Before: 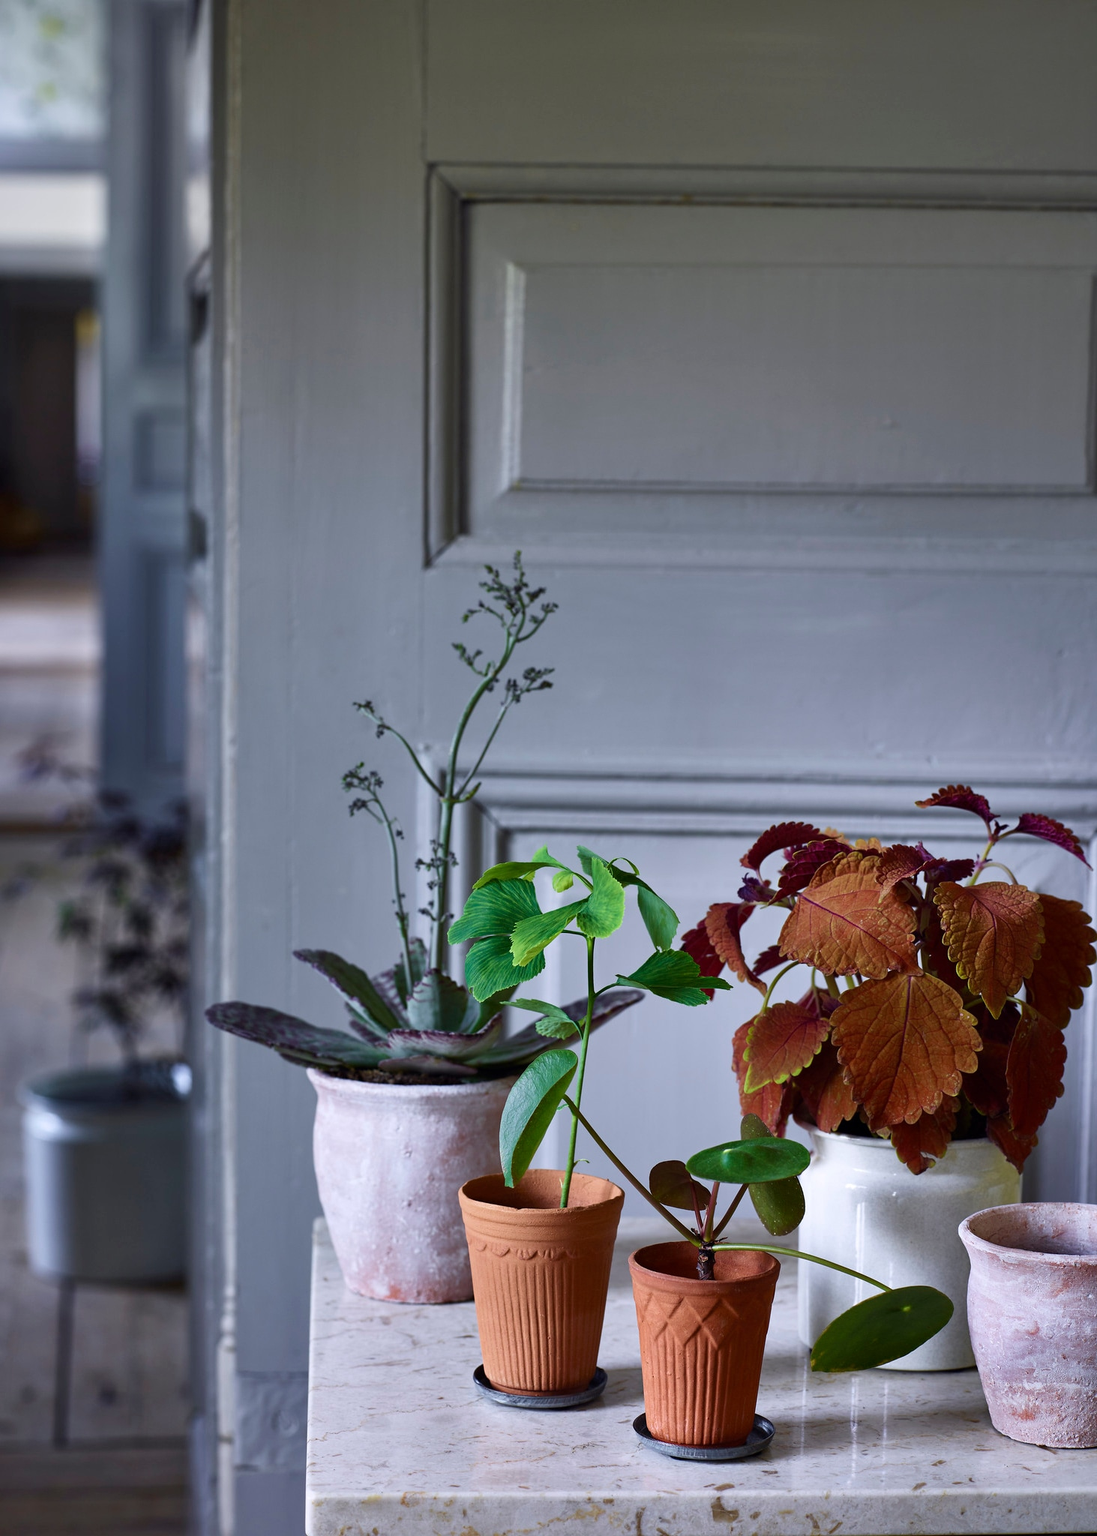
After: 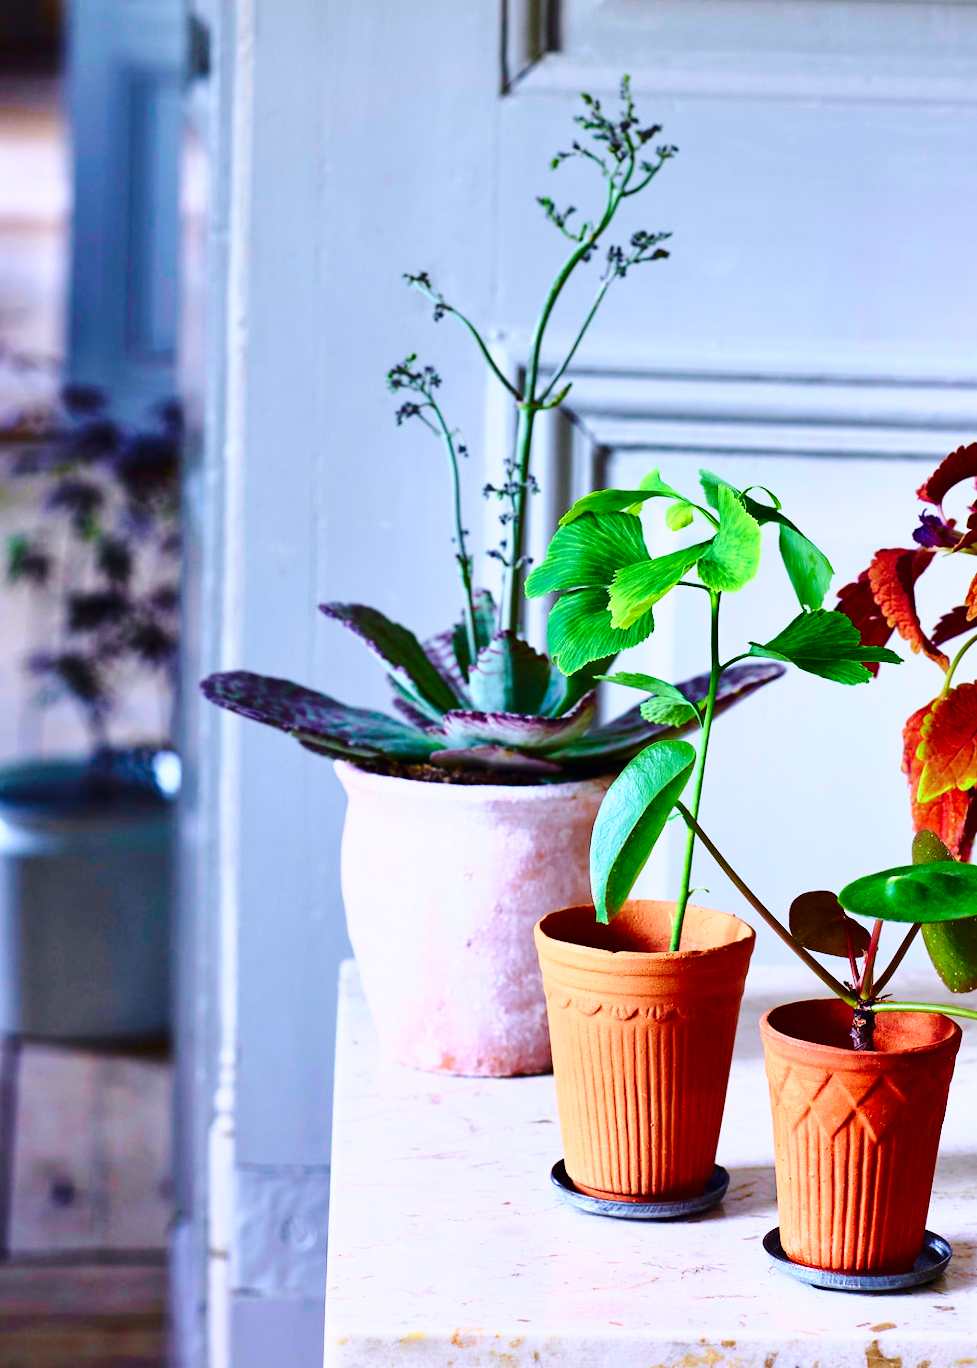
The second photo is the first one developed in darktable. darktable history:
color contrast: green-magenta contrast 1.2, blue-yellow contrast 1.2
crop and rotate: angle -0.82°, left 3.85%, top 31.828%, right 27.992%
base curve: curves: ch0 [(0, 0) (0.028, 0.03) (0.121, 0.232) (0.46, 0.748) (0.859, 0.968) (1, 1)], preserve colors none
tone curve: curves: ch0 [(0, 0) (0.091, 0.077) (0.389, 0.458) (0.745, 0.82) (0.844, 0.908) (0.909, 0.942) (1, 0.973)]; ch1 [(0, 0) (0.437, 0.404) (0.5, 0.5) (0.529, 0.55) (0.58, 0.6) (0.616, 0.649) (1, 1)]; ch2 [(0, 0) (0.442, 0.415) (0.5, 0.5) (0.535, 0.557) (0.585, 0.62) (1, 1)], color space Lab, independent channels, preserve colors none
shadows and highlights: shadows -10, white point adjustment 1.5, highlights 10
